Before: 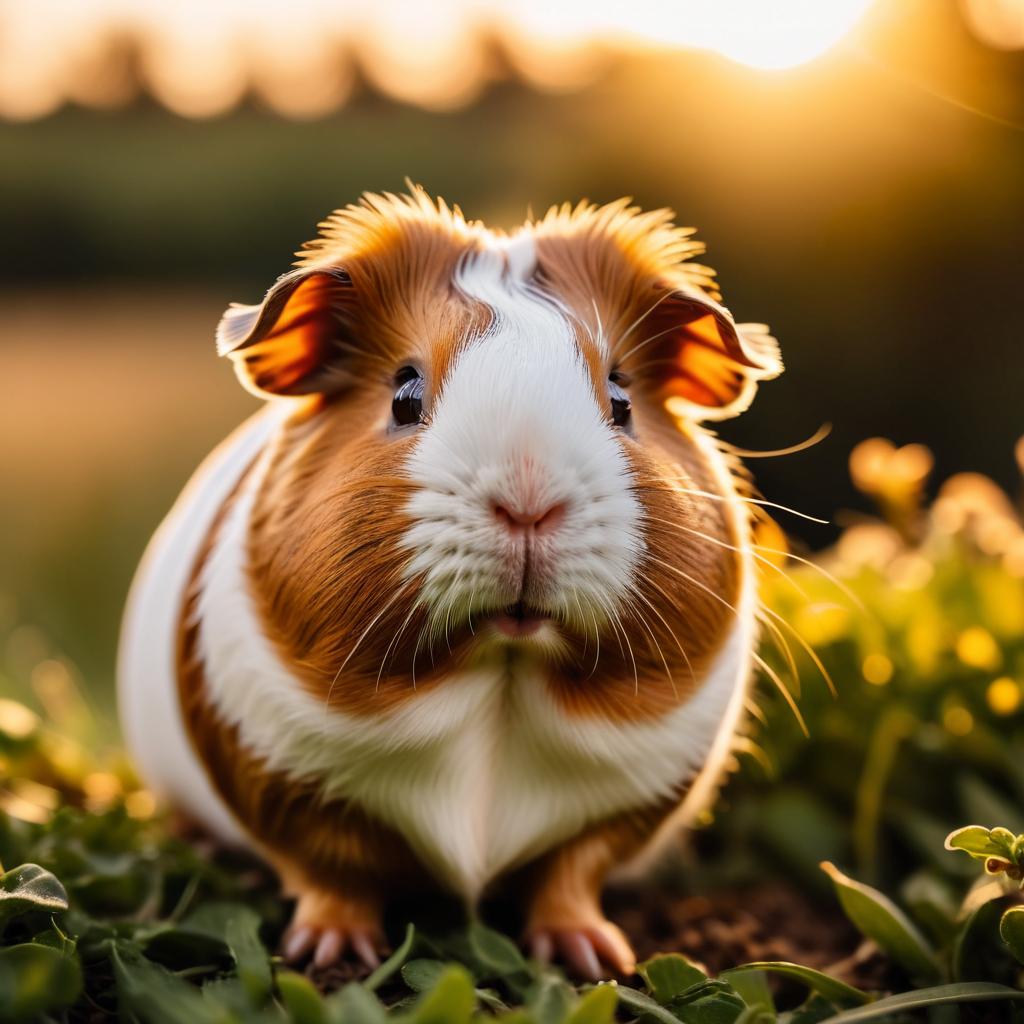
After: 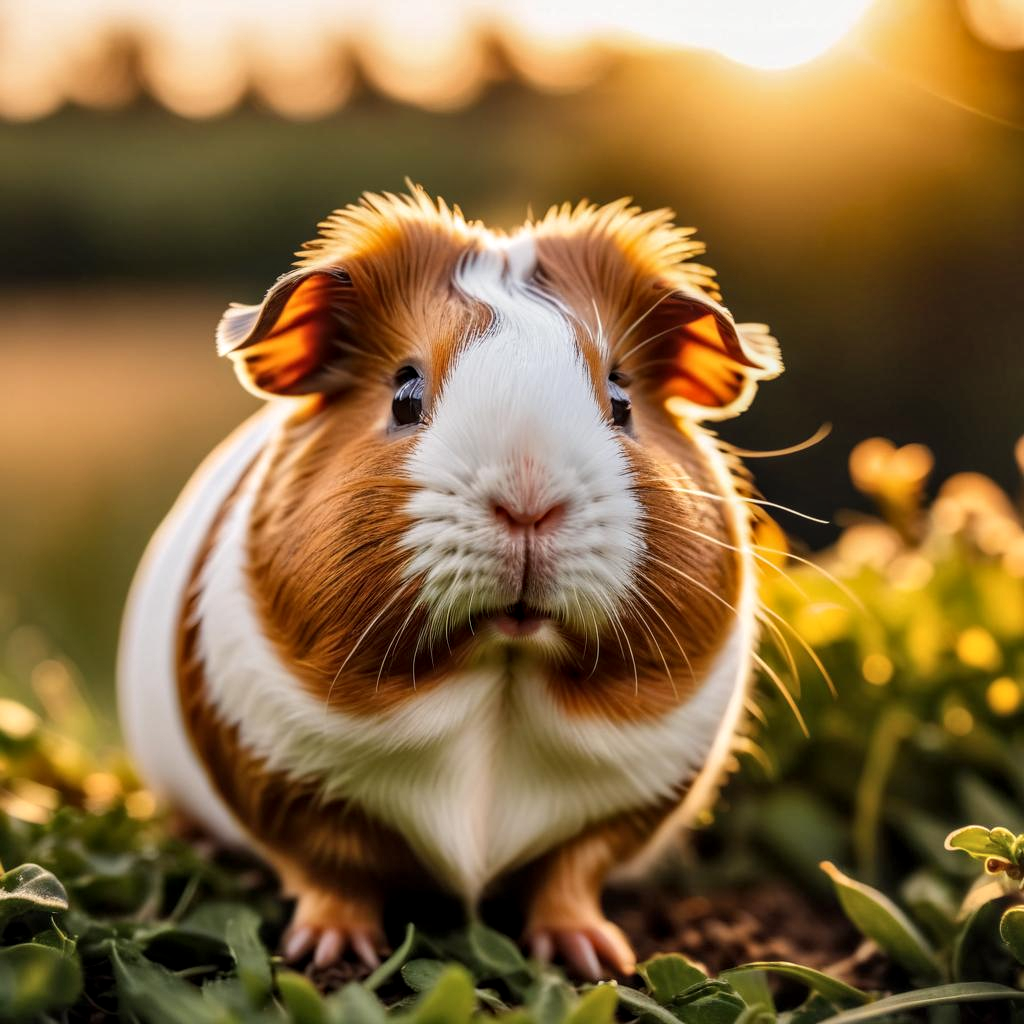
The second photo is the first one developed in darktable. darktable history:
shadows and highlights: shadows 37.15, highlights -27.28, soften with gaussian
local contrast: on, module defaults
